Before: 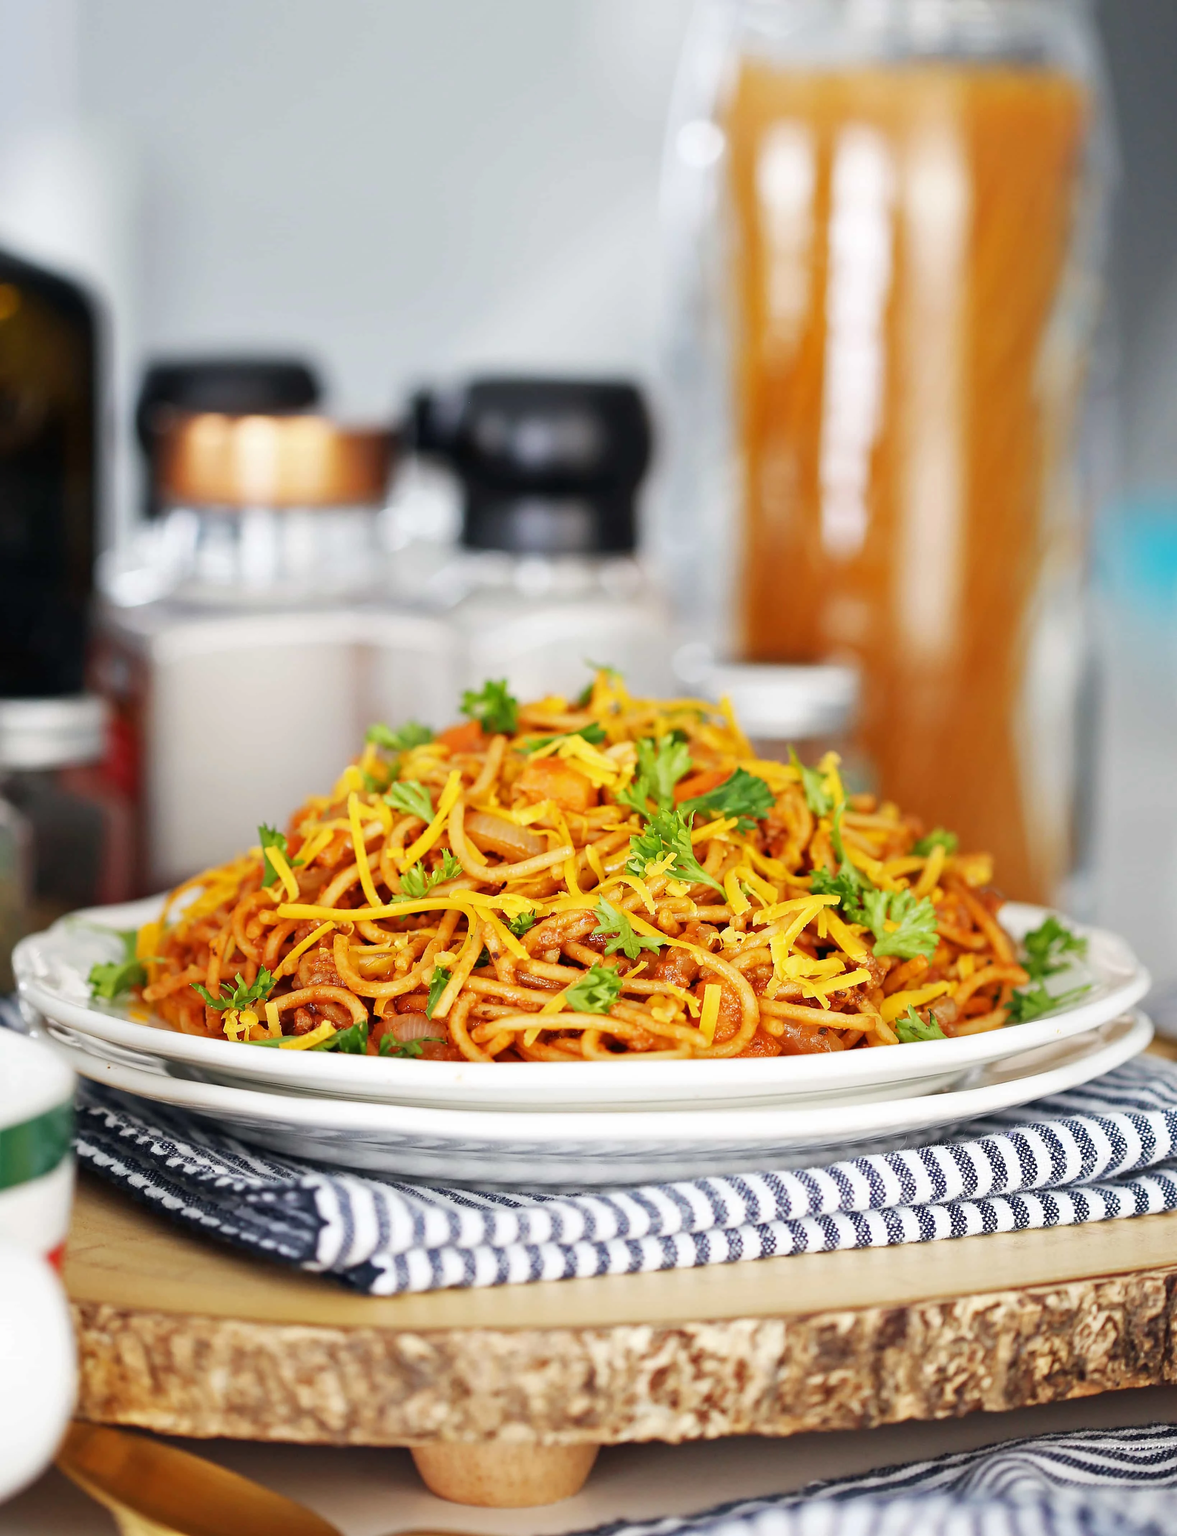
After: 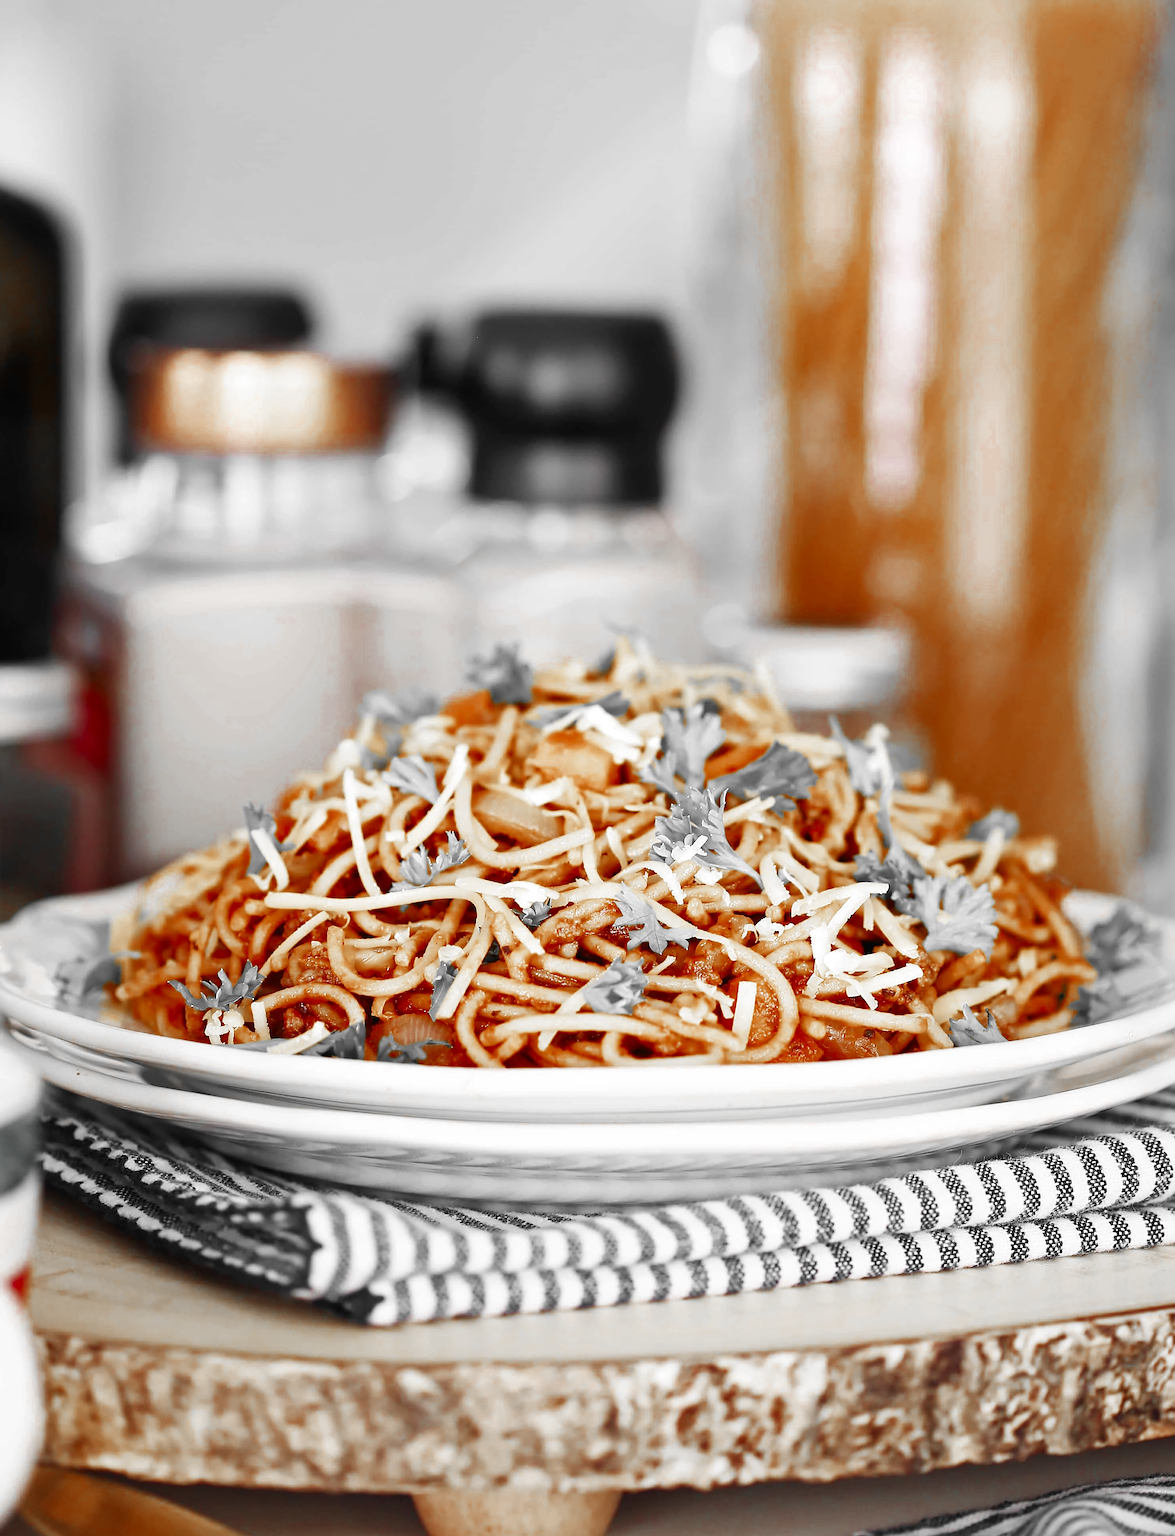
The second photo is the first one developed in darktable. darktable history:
color zones: curves: ch0 [(0, 0.497) (0.096, 0.361) (0.221, 0.538) (0.429, 0.5) (0.571, 0.5) (0.714, 0.5) (0.857, 0.5) (1, 0.497)]; ch1 [(0, 0.5) (0.143, 0.5) (0.257, -0.002) (0.429, 0.04) (0.571, -0.001) (0.714, -0.015) (0.857, 0.024) (1, 0.5)]
sharpen: radius 0.972, amount 0.609
crop: left 3.289%, top 6.421%, right 6.56%, bottom 3.302%
